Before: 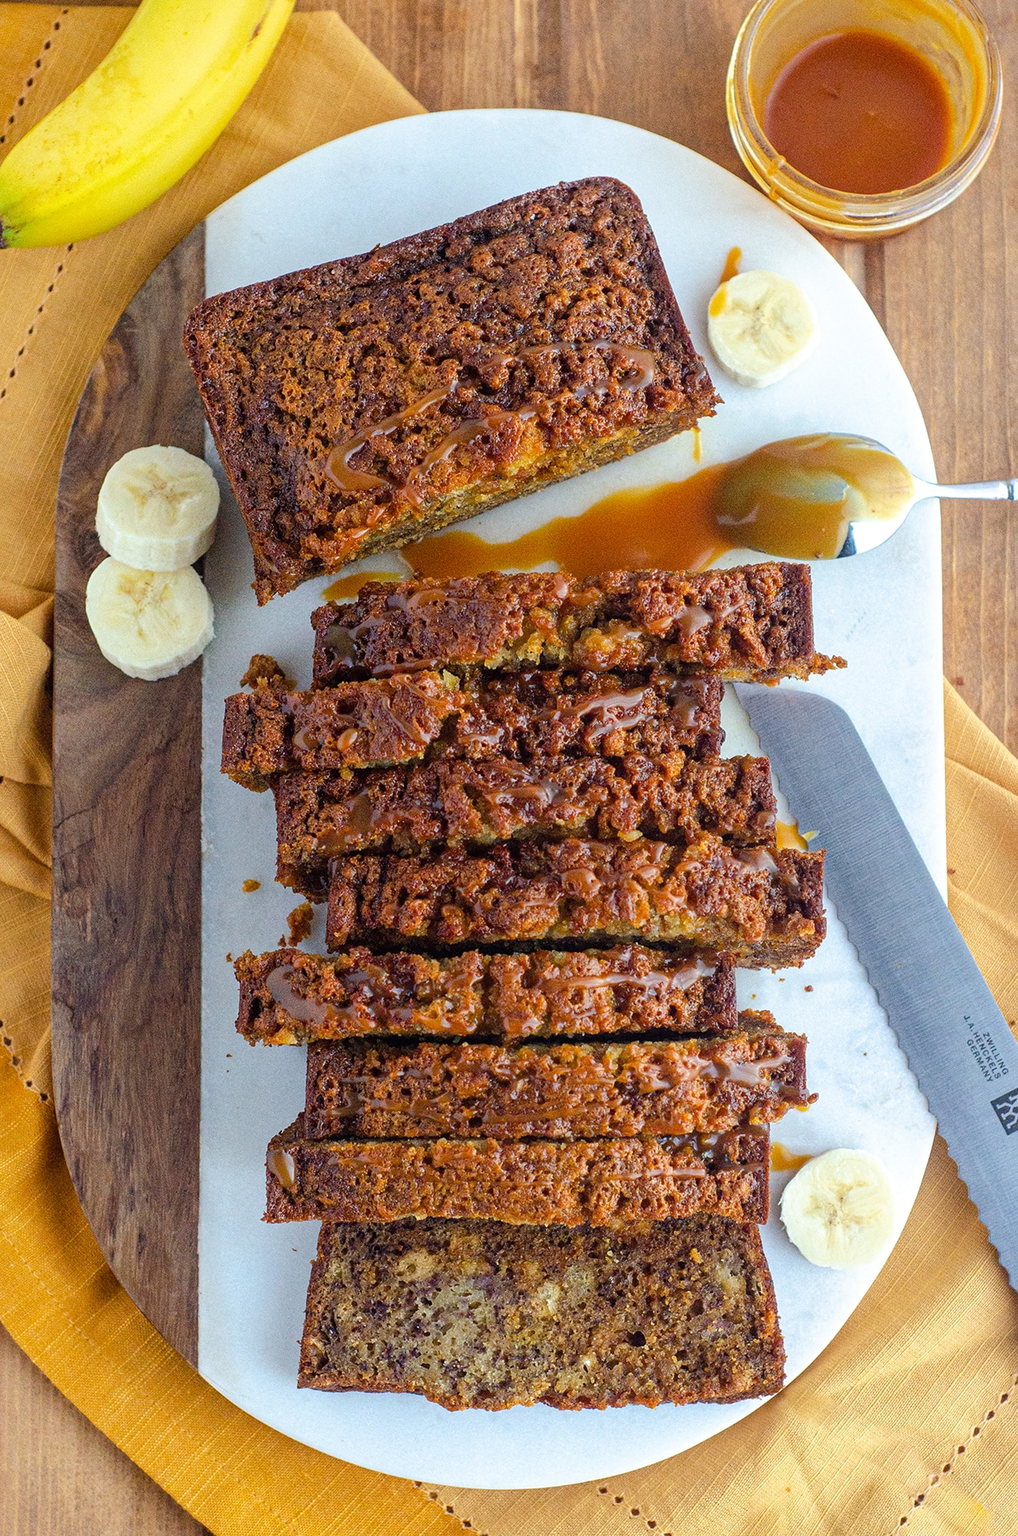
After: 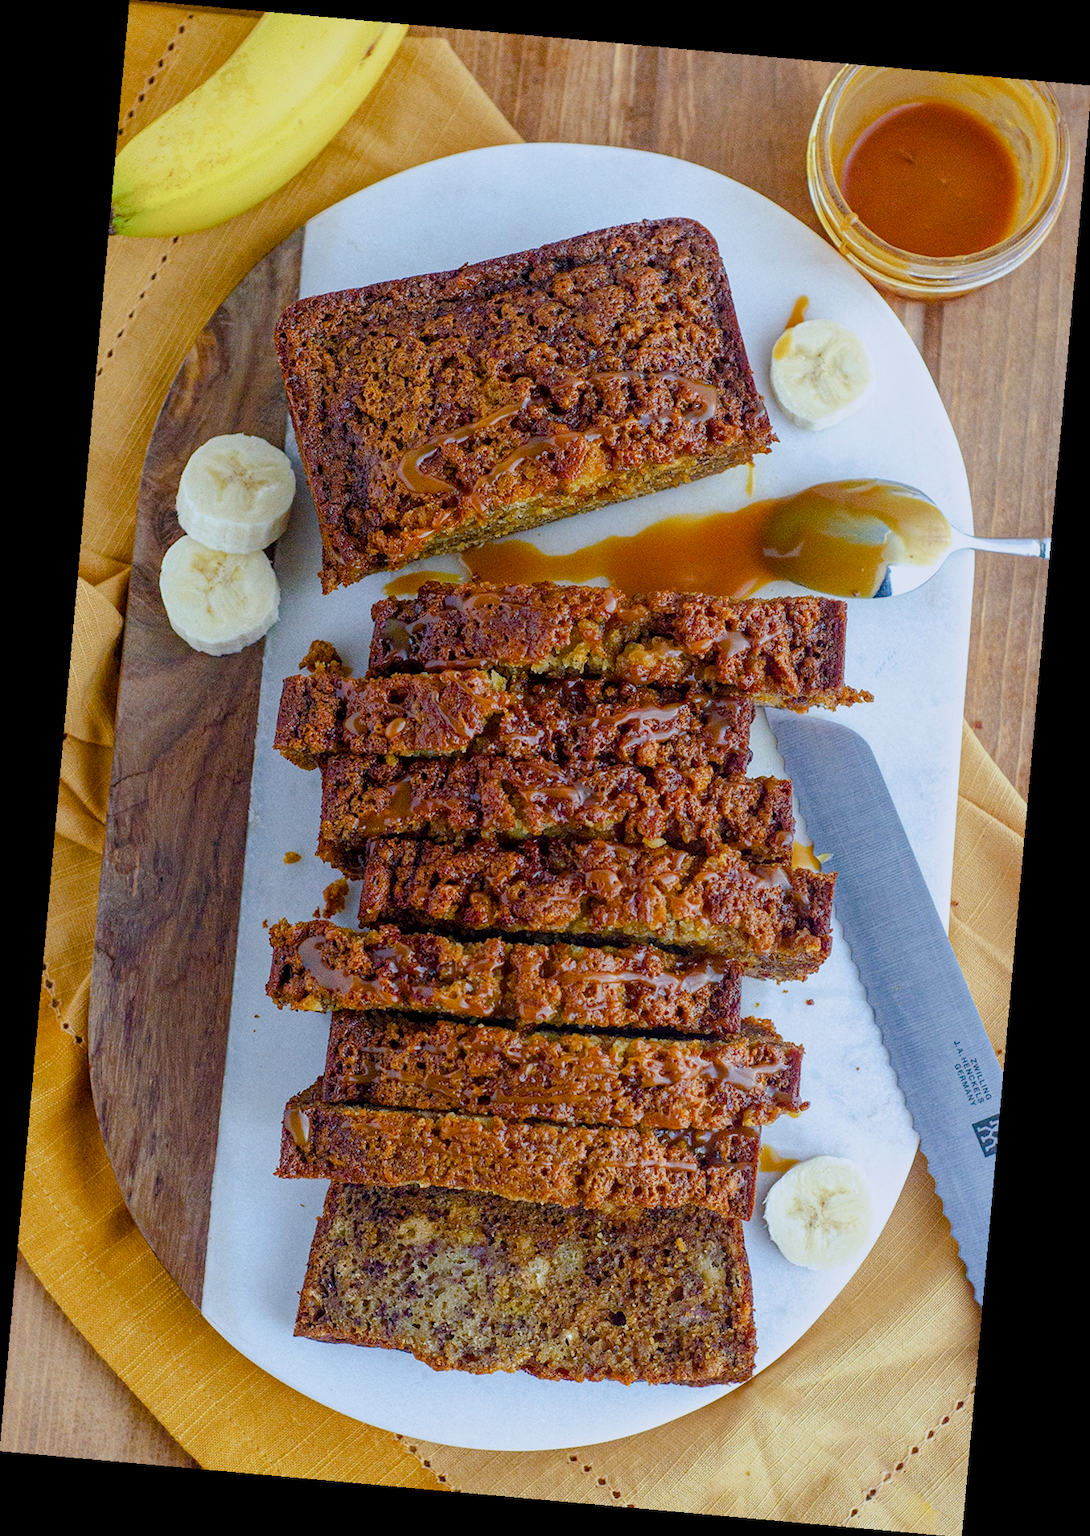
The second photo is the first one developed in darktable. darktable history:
local contrast: highlights 100%, shadows 100%, detail 120%, midtone range 0.2
exposure: black level correction 0.001, exposure -0.2 EV, compensate highlight preservation false
color balance: output saturation 110%
rotate and perspective: rotation 5.12°, automatic cropping off
white balance: red 0.954, blue 1.079
color balance rgb: shadows lift › chroma 1%, shadows lift › hue 113°, highlights gain › chroma 0.2%, highlights gain › hue 333°, perceptual saturation grading › global saturation 20%, perceptual saturation grading › highlights -50%, perceptual saturation grading › shadows 25%, contrast -10%
